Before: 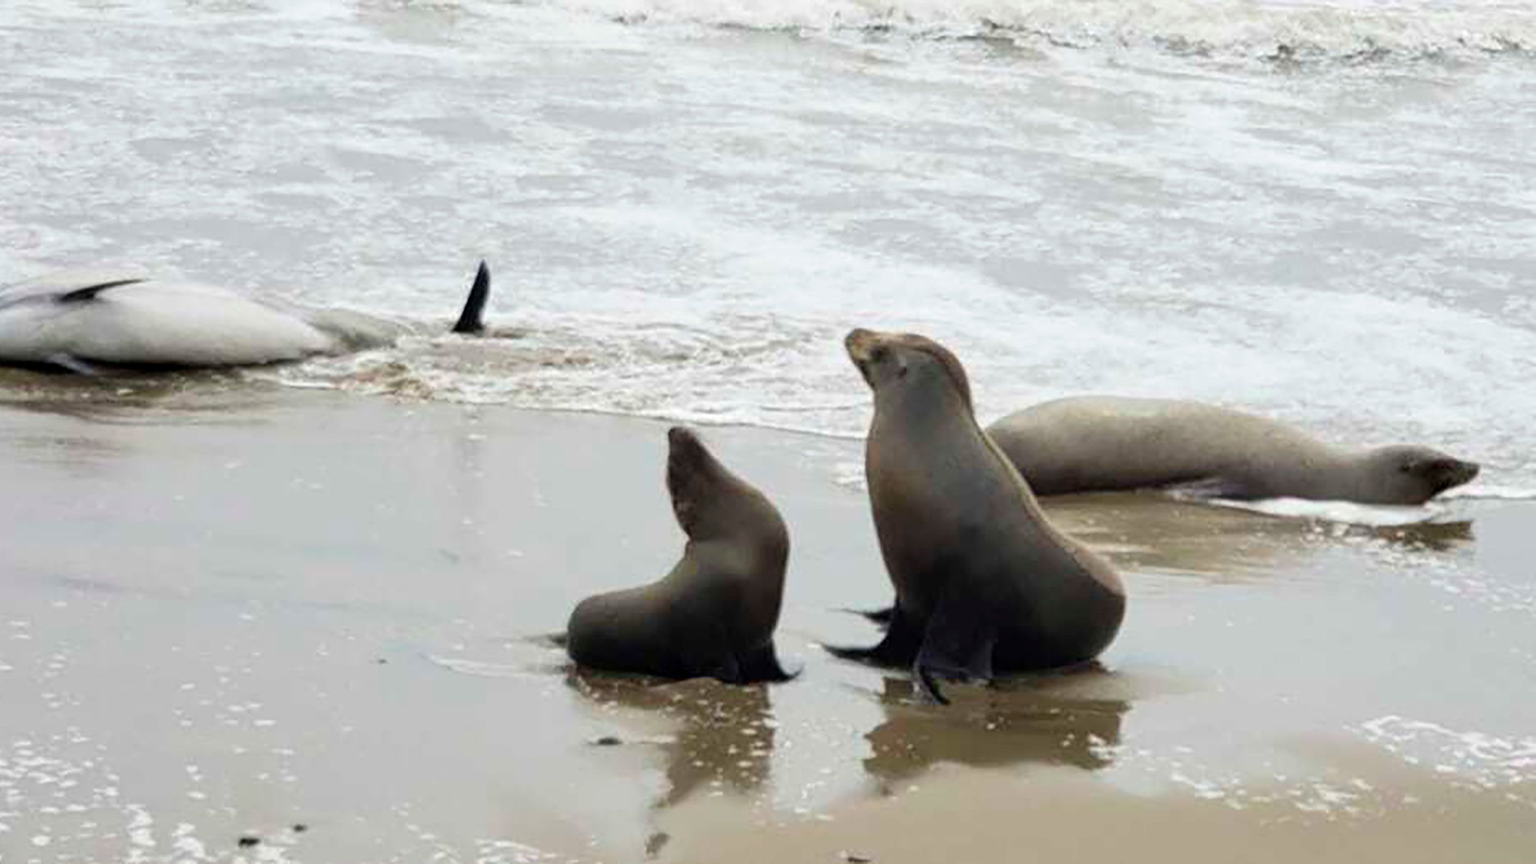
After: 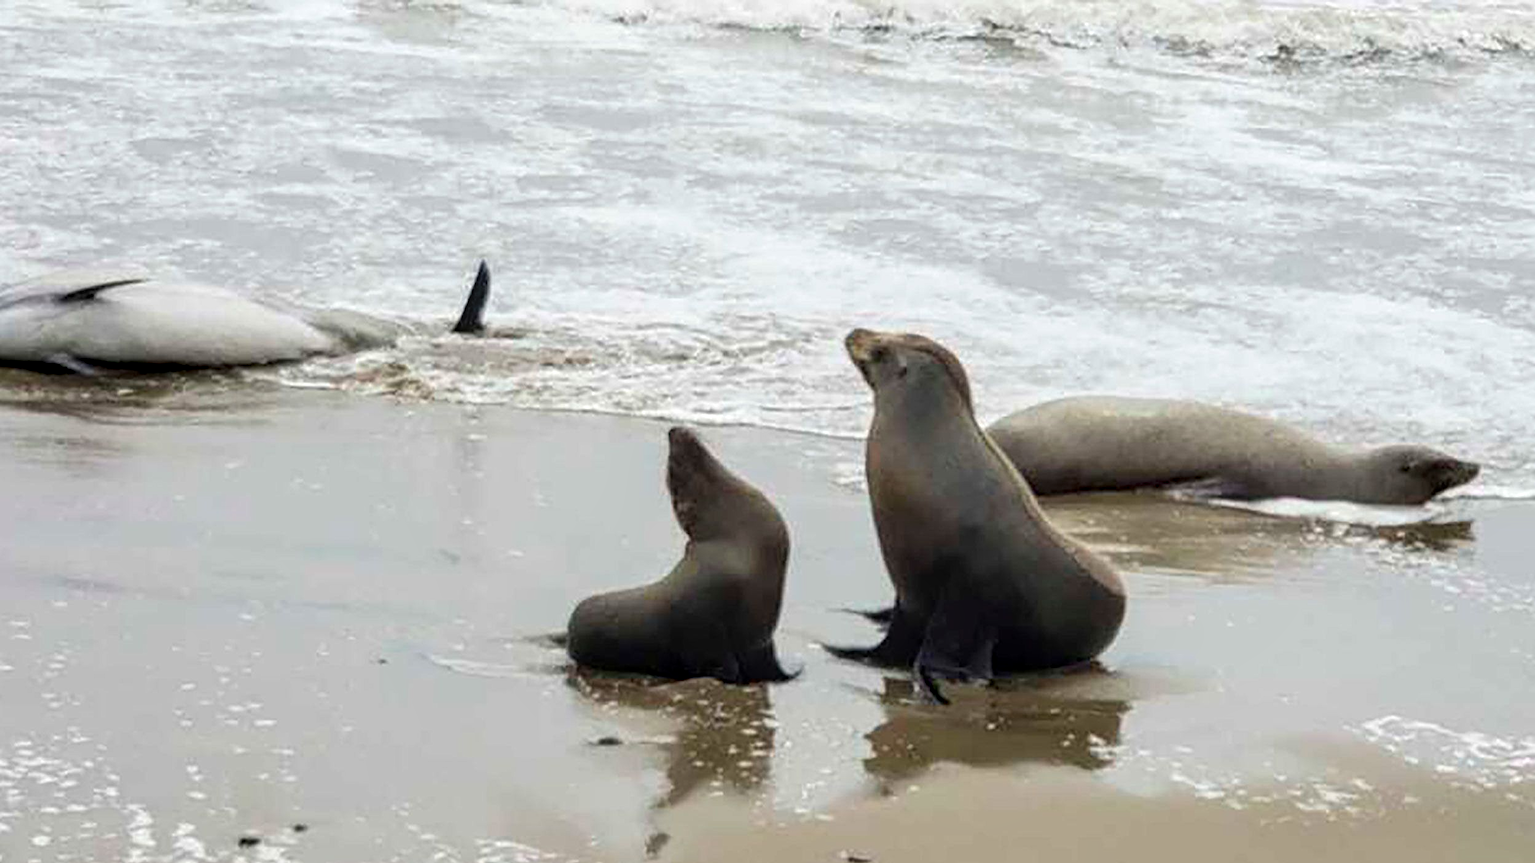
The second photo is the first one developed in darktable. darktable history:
local contrast: on, module defaults
sharpen: radius 2.133, amount 0.38, threshold 0.042
